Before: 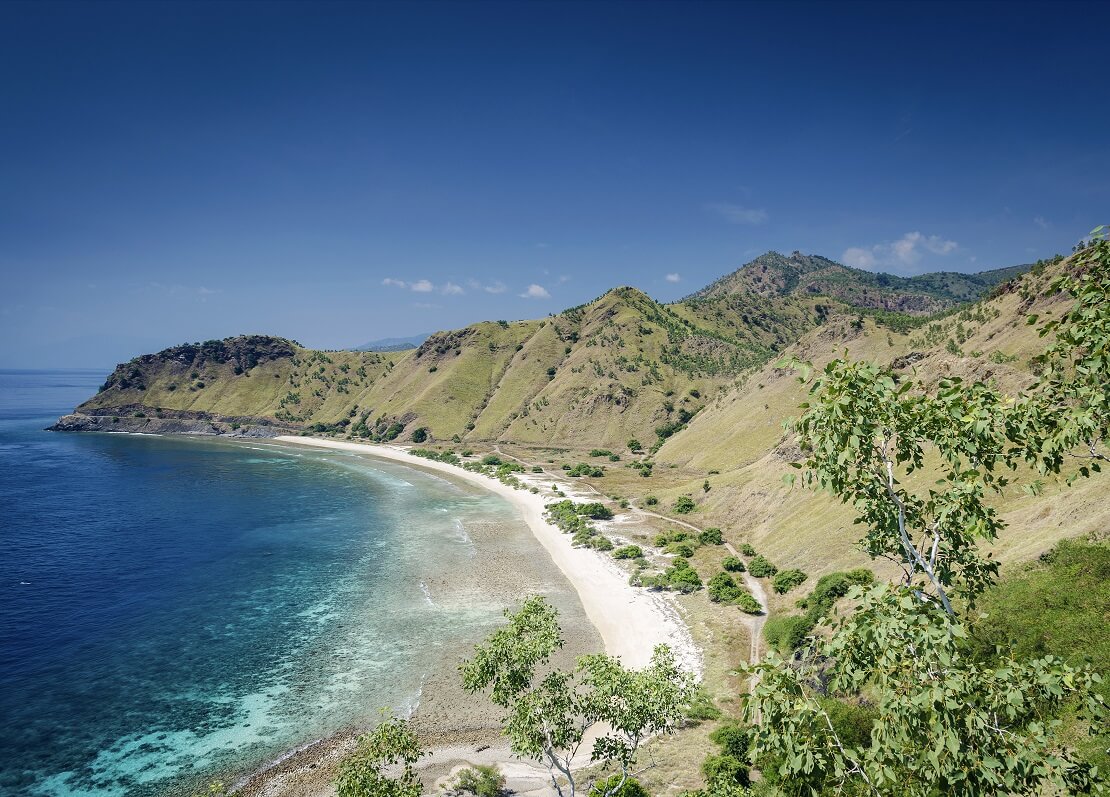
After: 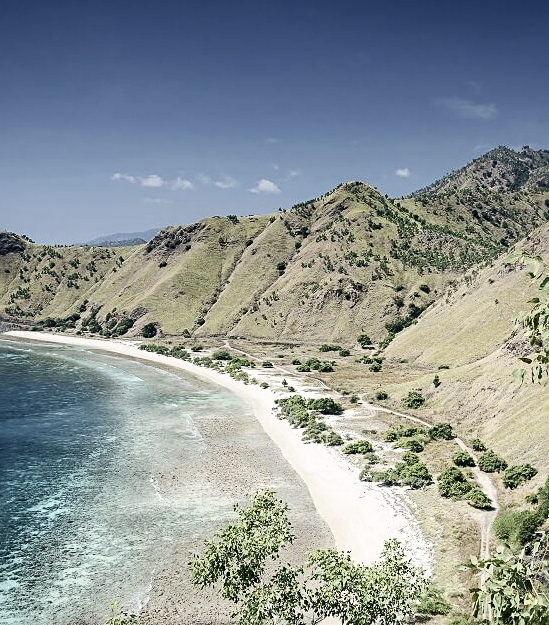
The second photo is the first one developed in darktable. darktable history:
contrast brightness saturation: contrast 0.25, saturation -0.31
crop and rotate: angle 0.02°, left 24.353%, top 13.219%, right 26.156%, bottom 8.224%
sharpen: radius 2.529, amount 0.323
